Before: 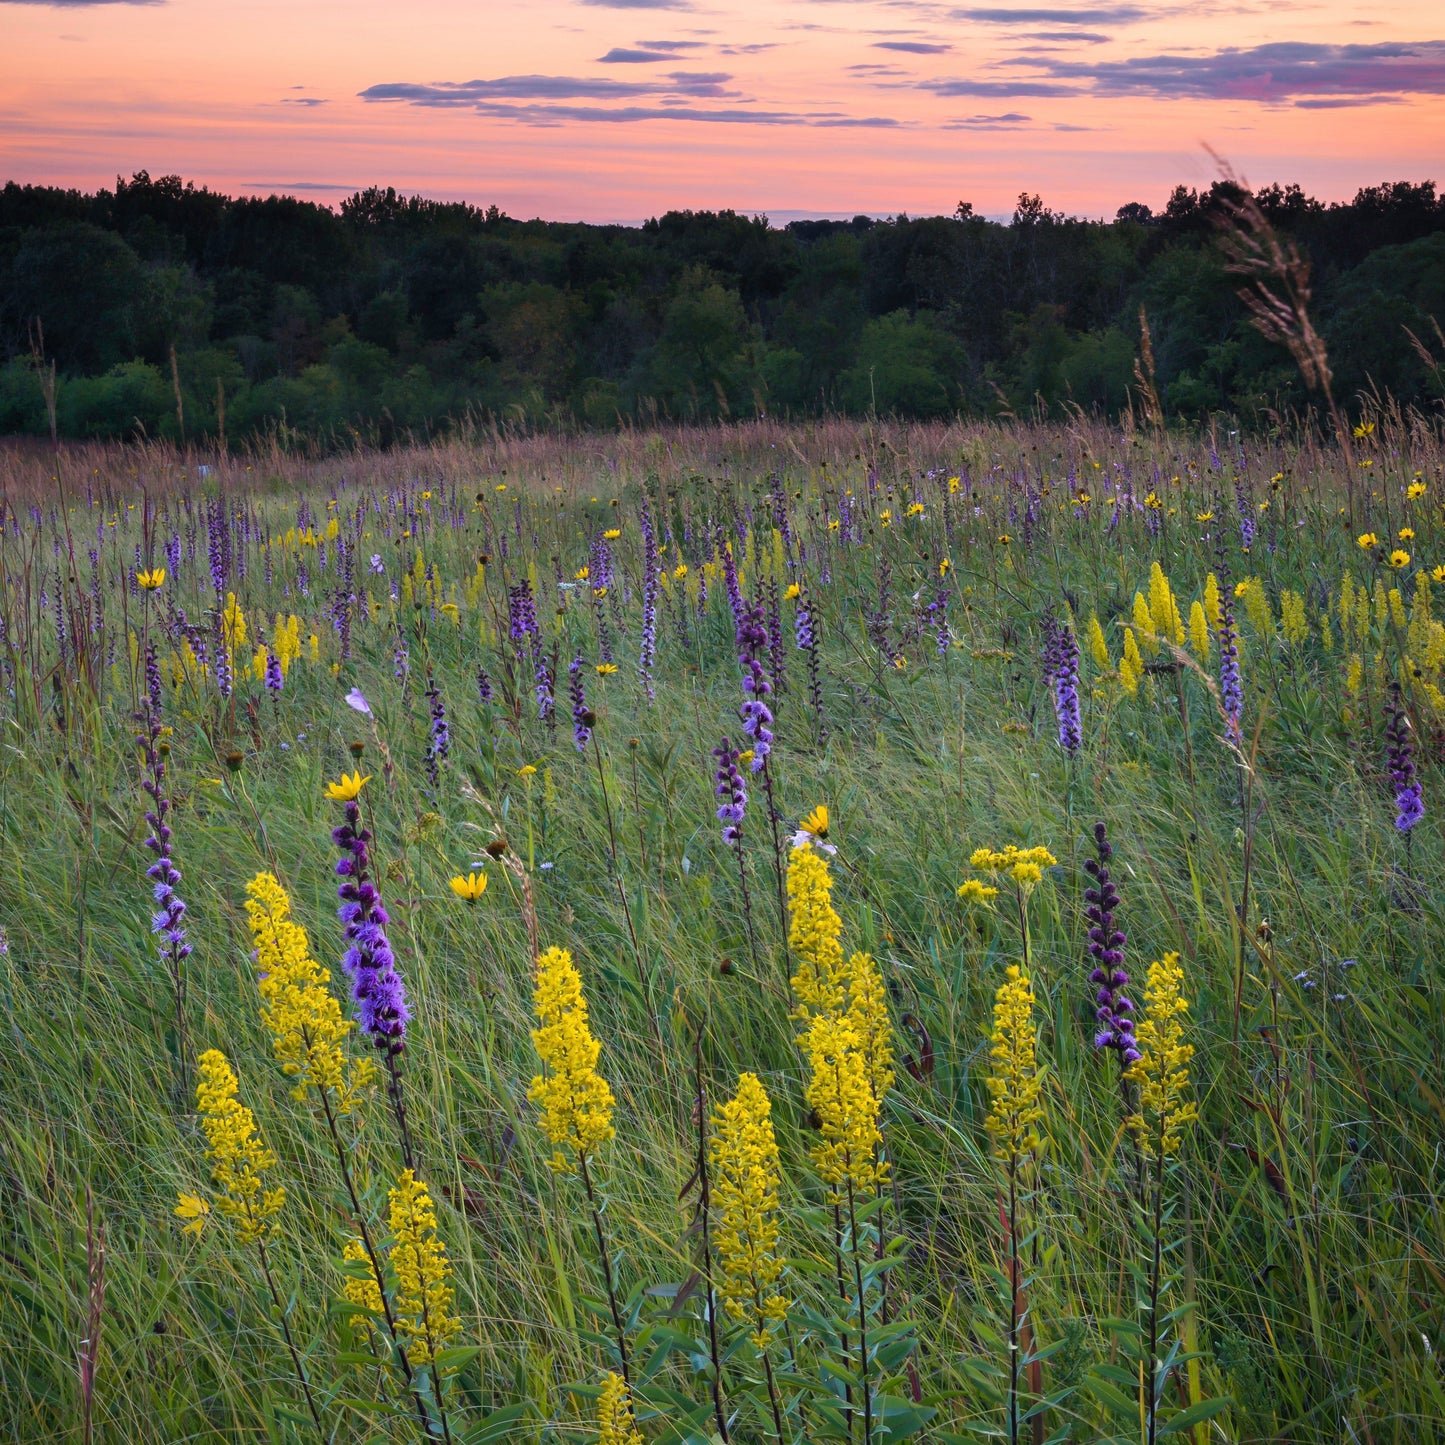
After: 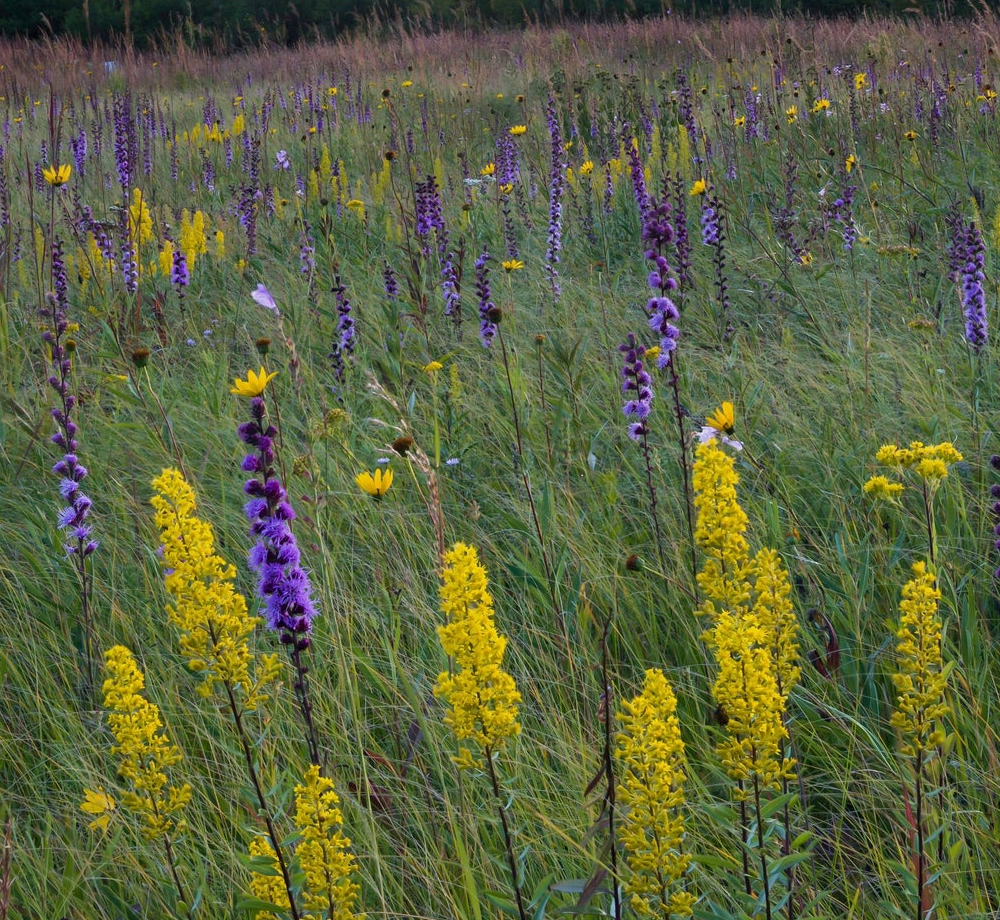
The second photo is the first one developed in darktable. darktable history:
crop: left 6.535%, top 27.97%, right 24.254%, bottom 8.346%
exposure: black level correction 0.001, exposure -0.205 EV, compensate highlight preservation false
shadows and highlights: shadows 24.86, highlights -48.14, soften with gaussian
